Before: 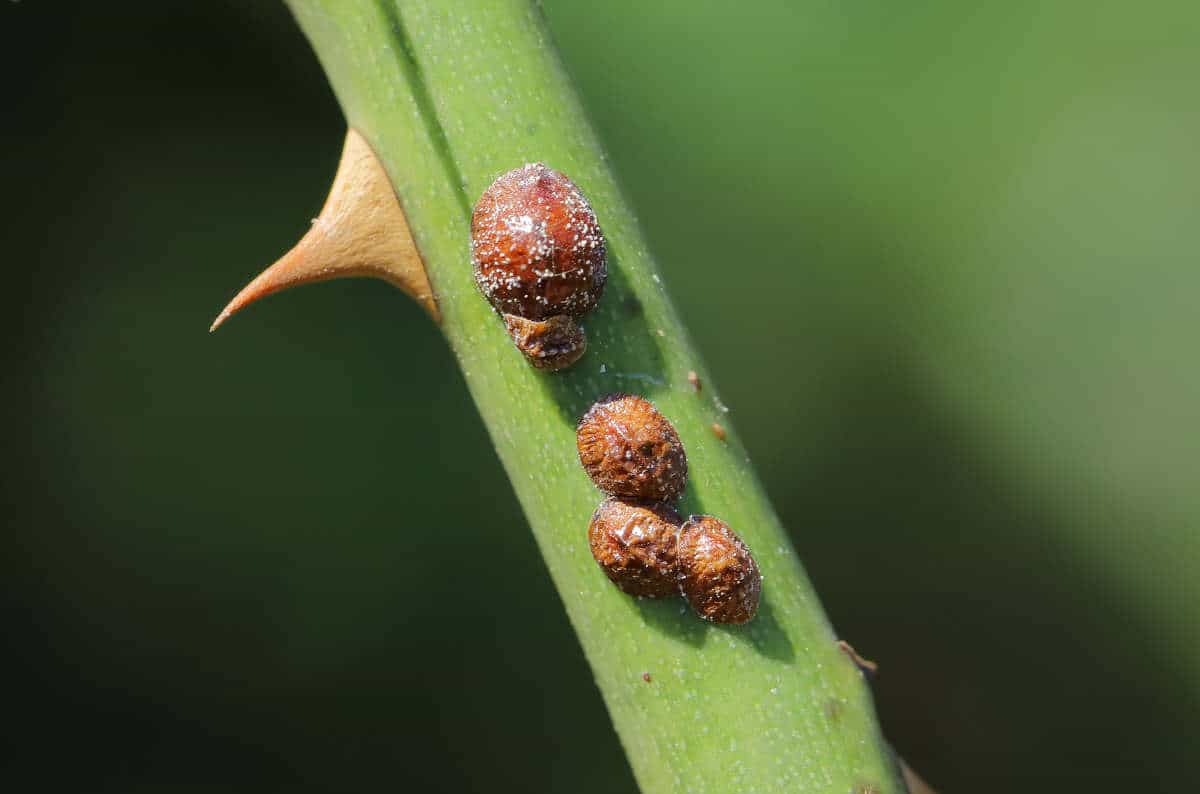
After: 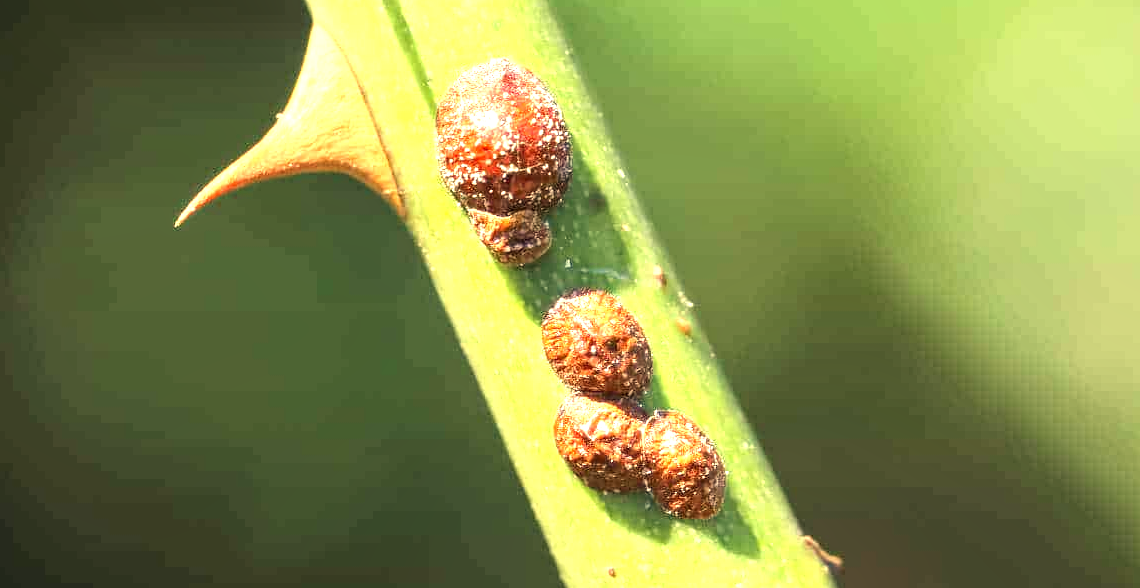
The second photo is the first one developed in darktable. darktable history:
white balance: red 1.123, blue 0.83
exposure: black level correction 0, exposure 1.45 EV, compensate exposure bias true, compensate highlight preservation false
local contrast: on, module defaults
crop and rotate: left 2.991%, top 13.302%, right 1.981%, bottom 12.636%
